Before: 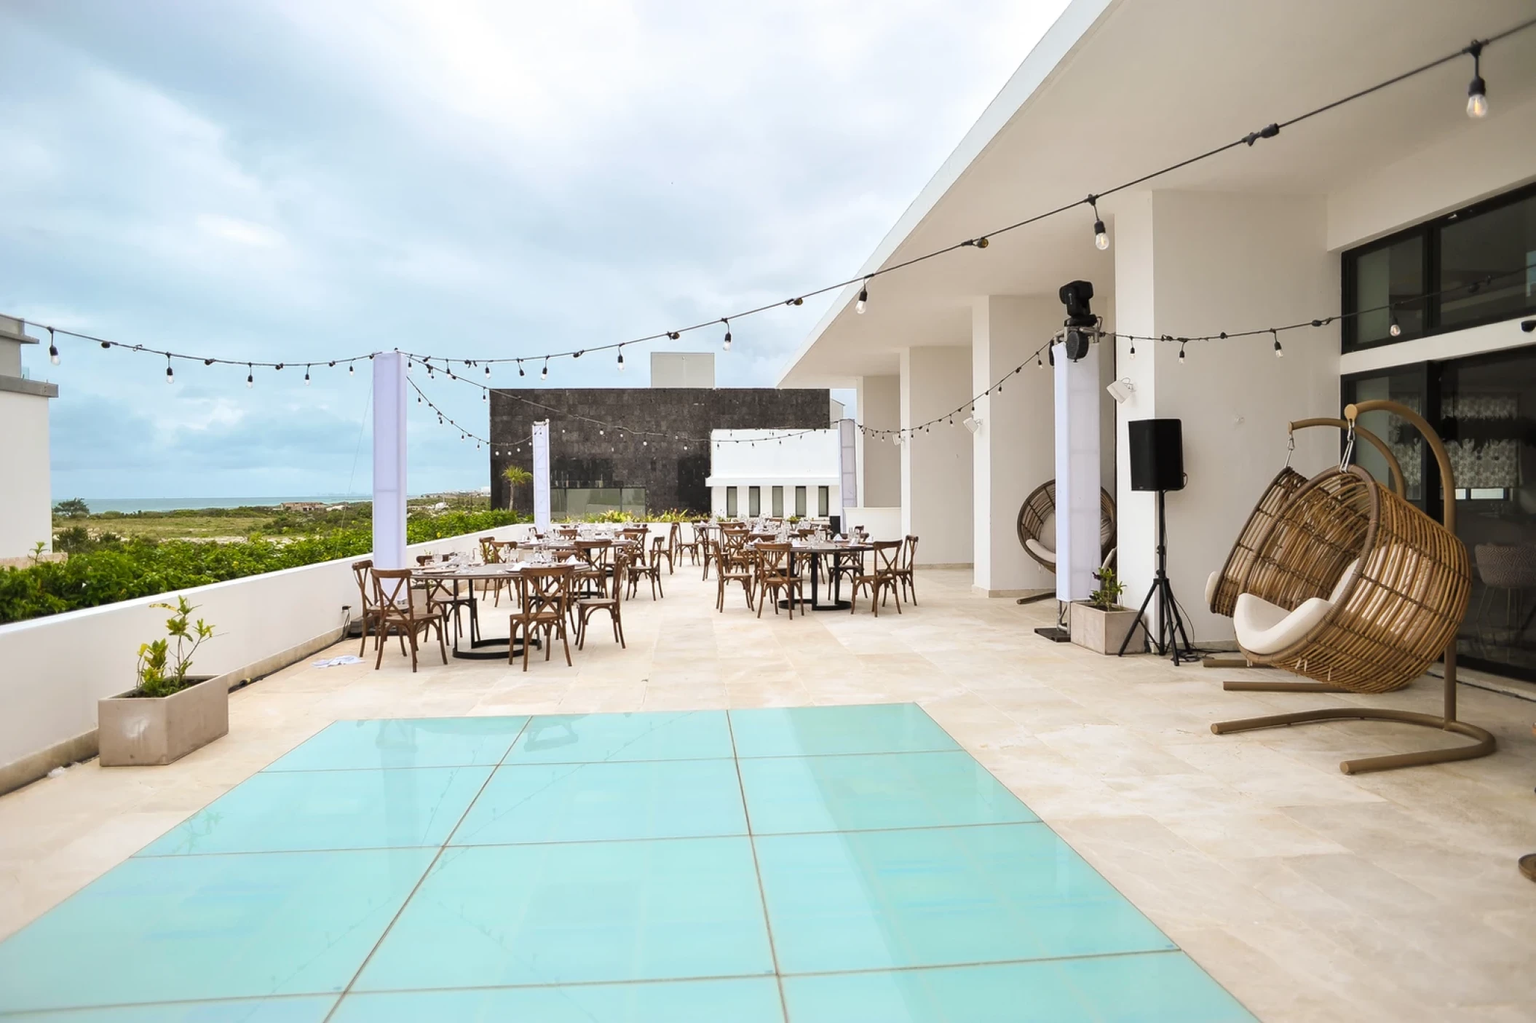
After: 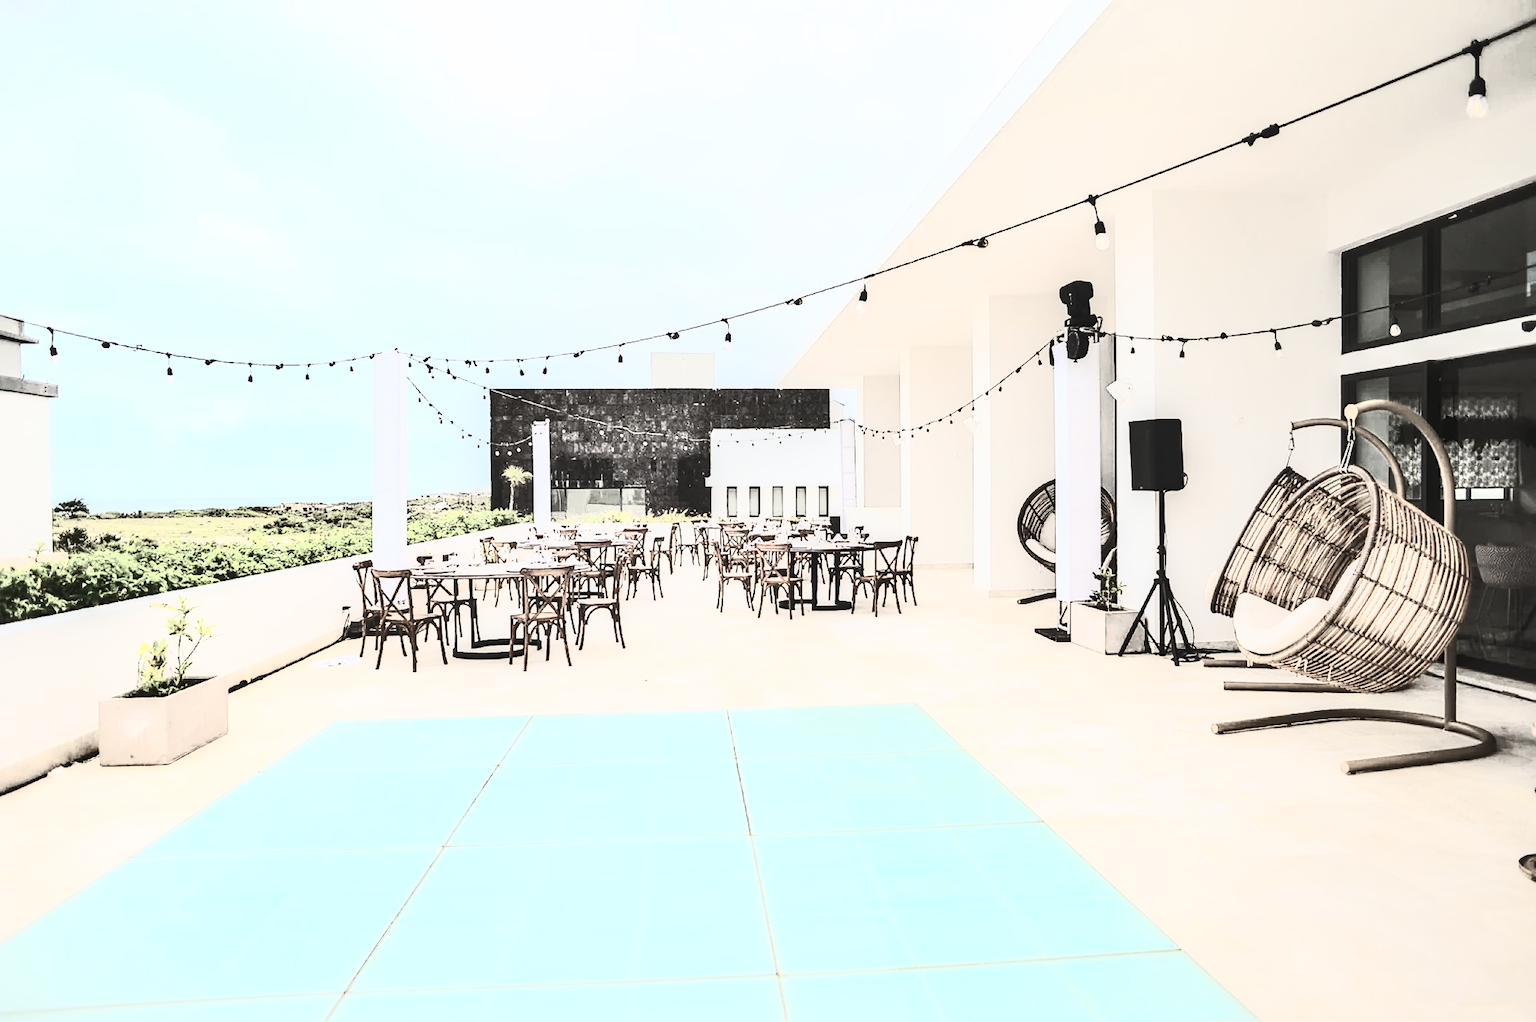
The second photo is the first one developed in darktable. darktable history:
exposure: exposure -0.154 EV, compensate exposure bias true, compensate highlight preservation false
color balance rgb: linear chroma grading › global chroma 0.74%, perceptual saturation grading › global saturation -29.215%, perceptual saturation grading › highlights -20.388%, perceptual saturation grading › mid-tones -23.497%, perceptual saturation grading › shadows -24.526%, global vibrance -0.87%, saturation formula JzAzBz (2021)
shadows and highlights: soften with gaussian
contrast brightness saturation: contrast 0.604, brightness 0.341, saturation 0.138
tone curve: curves: ch0 [(0, 0) (0.003, 0.003) (0.011, 0.013) (0.025, 0.029) (0.044, 0.052) (0.069, 0.081) (0.1, 0.116) (0.136, 0.158) (0.177, 0.207) (0.224, 0.268) (0.277, 0.373) (0.335, 0.465) (0.399, 0.565) (0.468, 0.674) (0.543, 0.79) (0.623, 0.853) (0.709, 0.918) (0.801, 0.956) (0.898, 0.977) (1, 1)], color space Lab, independent channels, preserve colors none
sharpen: on, module defaults
local contrast: on, module defaults
